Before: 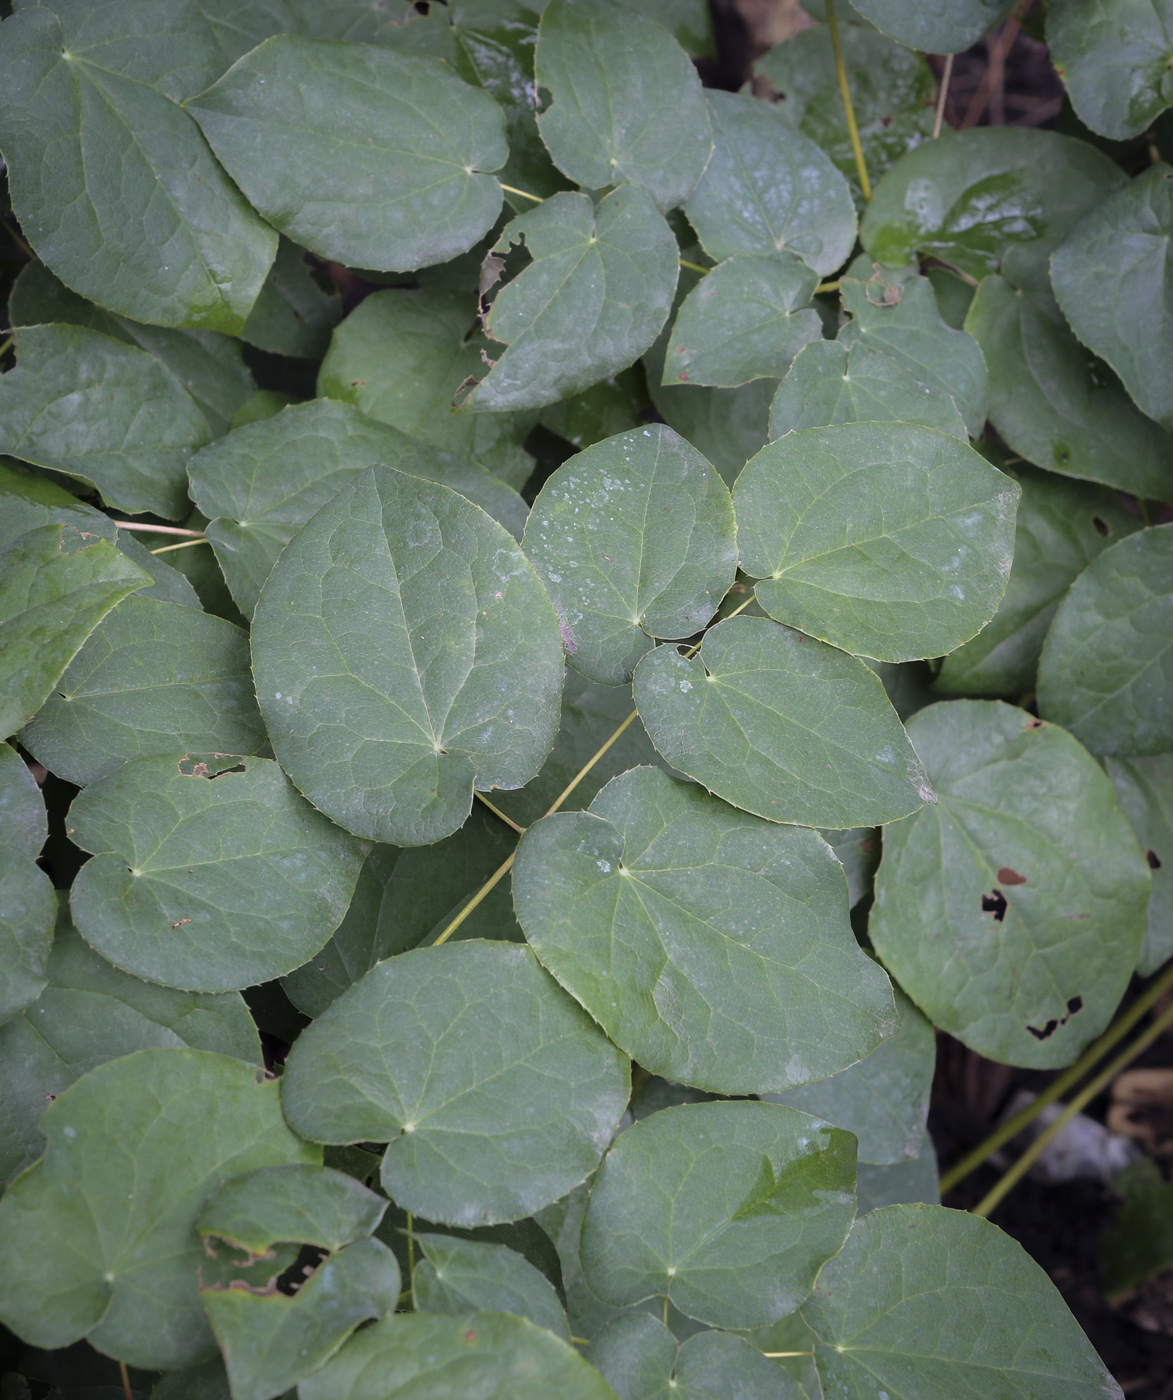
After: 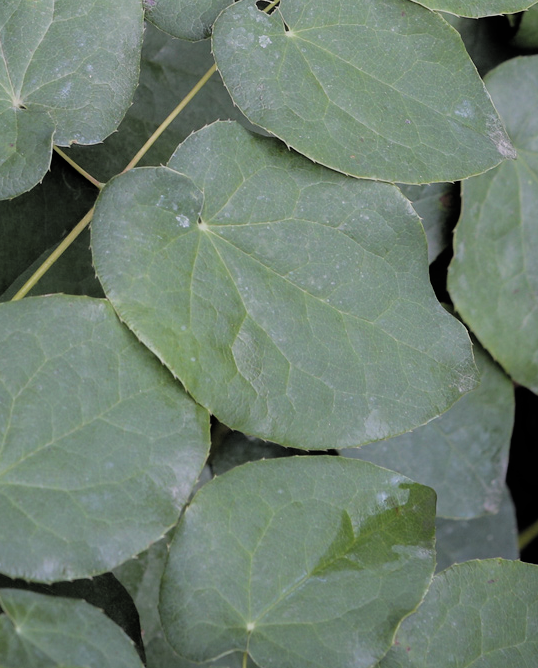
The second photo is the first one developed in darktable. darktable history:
crop: left 35.918%, top 46.133%, right 18.177%, bottom 6.104%
filmic rgb: black relative exposure -5.07 EV, white relative exposure 3.99 EV, hardness 2.9, contrast 1.097, color science v4 (2020)
